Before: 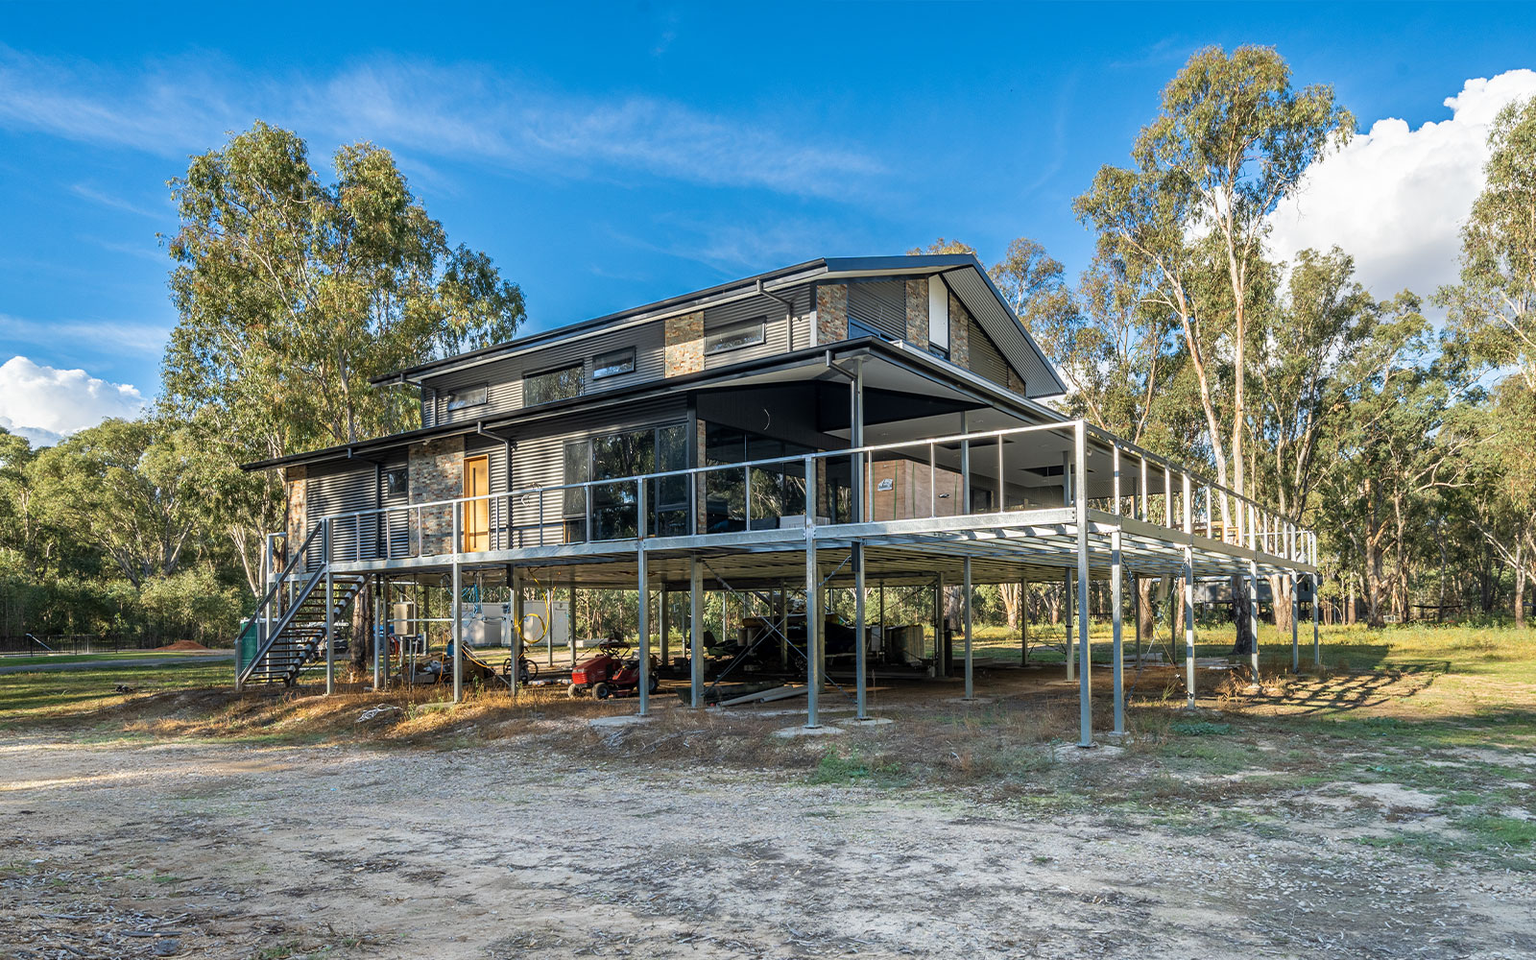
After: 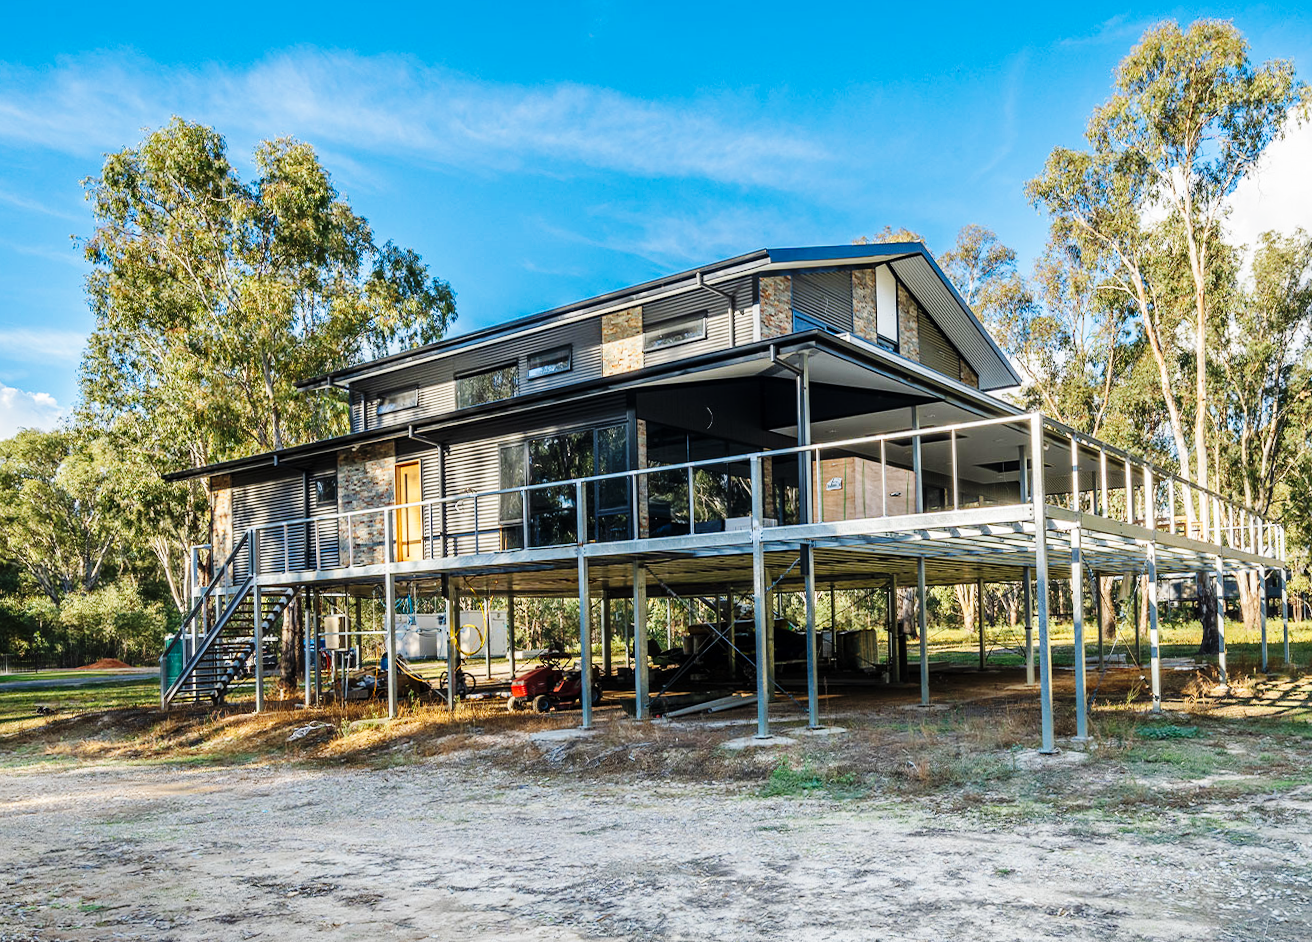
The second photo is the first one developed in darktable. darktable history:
crop and rotate: angle 1°, left 4.281%, top 0.642%, right 11.383%, bottom 2.486%
base curve: curves: ch0 [(0, 0) (0.036, 0.025) (0.121, 0.166) (0.206, 0.329) (0.605, 0.79) (1, 1)], preserve colors none
